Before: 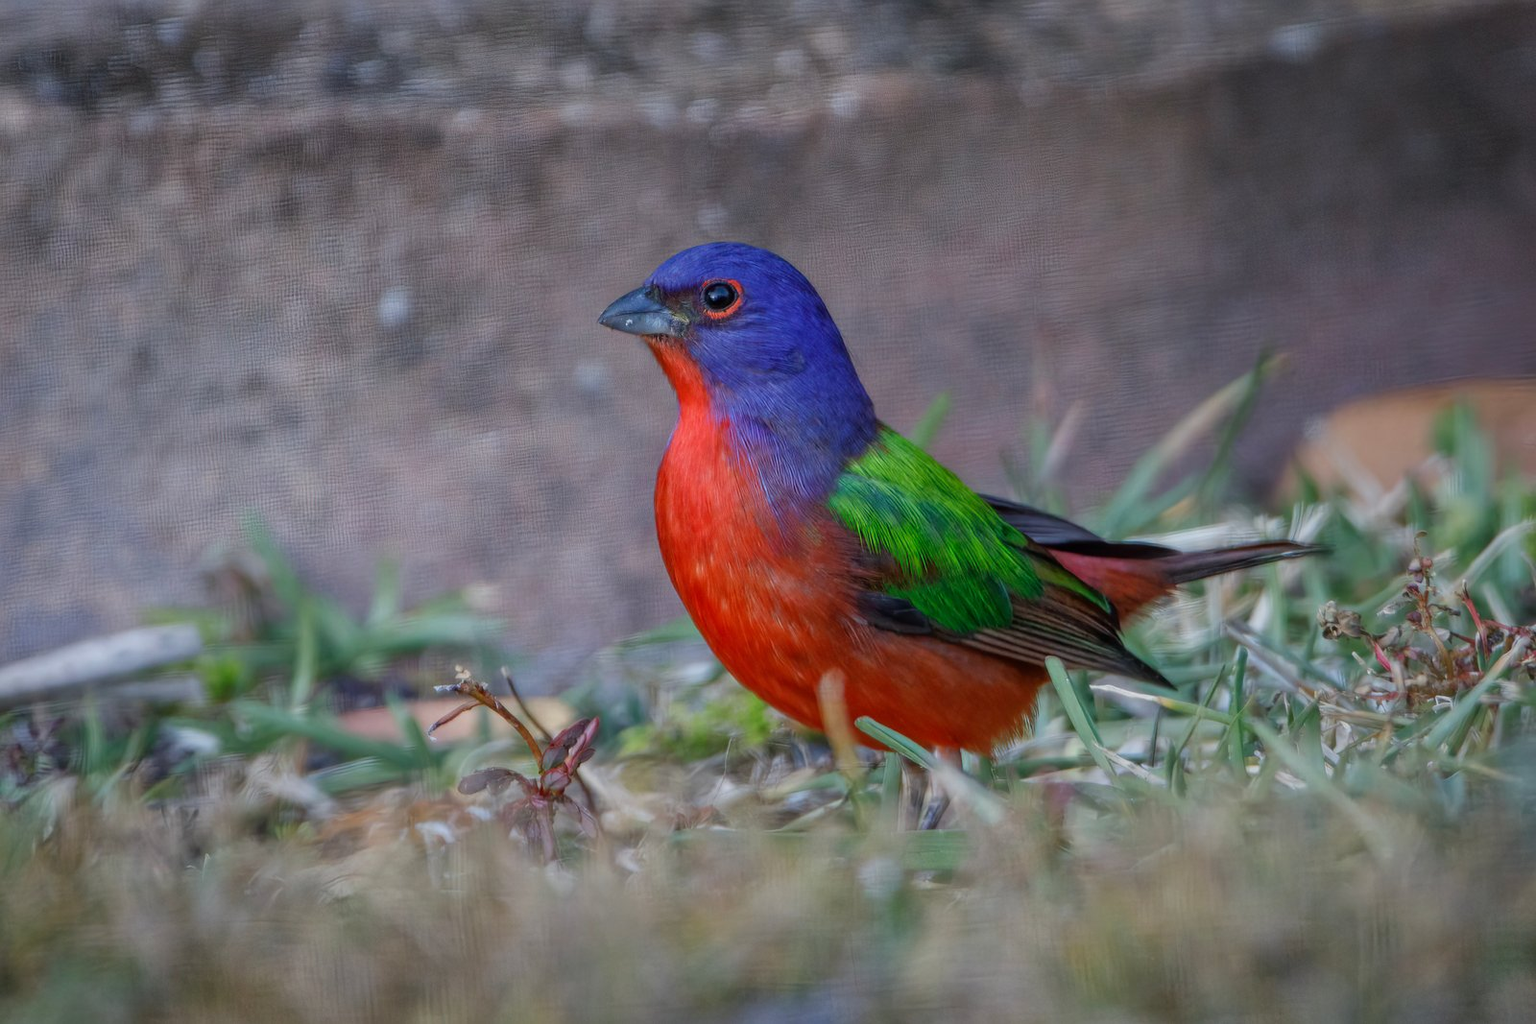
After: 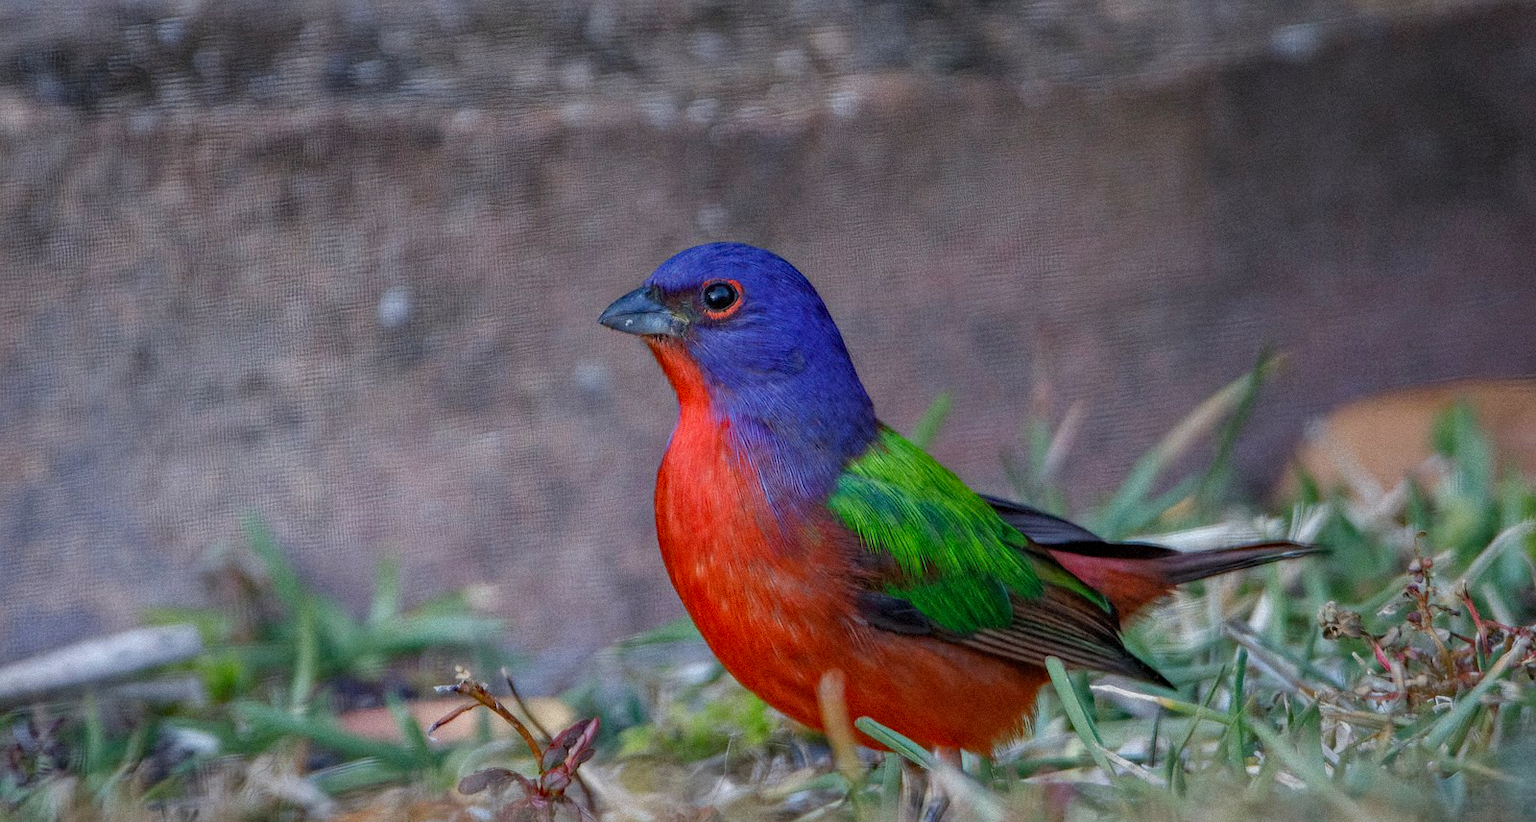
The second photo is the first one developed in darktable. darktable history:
crop: bottom 19.644%
haze removal: compatibility mode true, adaptive false
grain: mid-tones bias 0%
